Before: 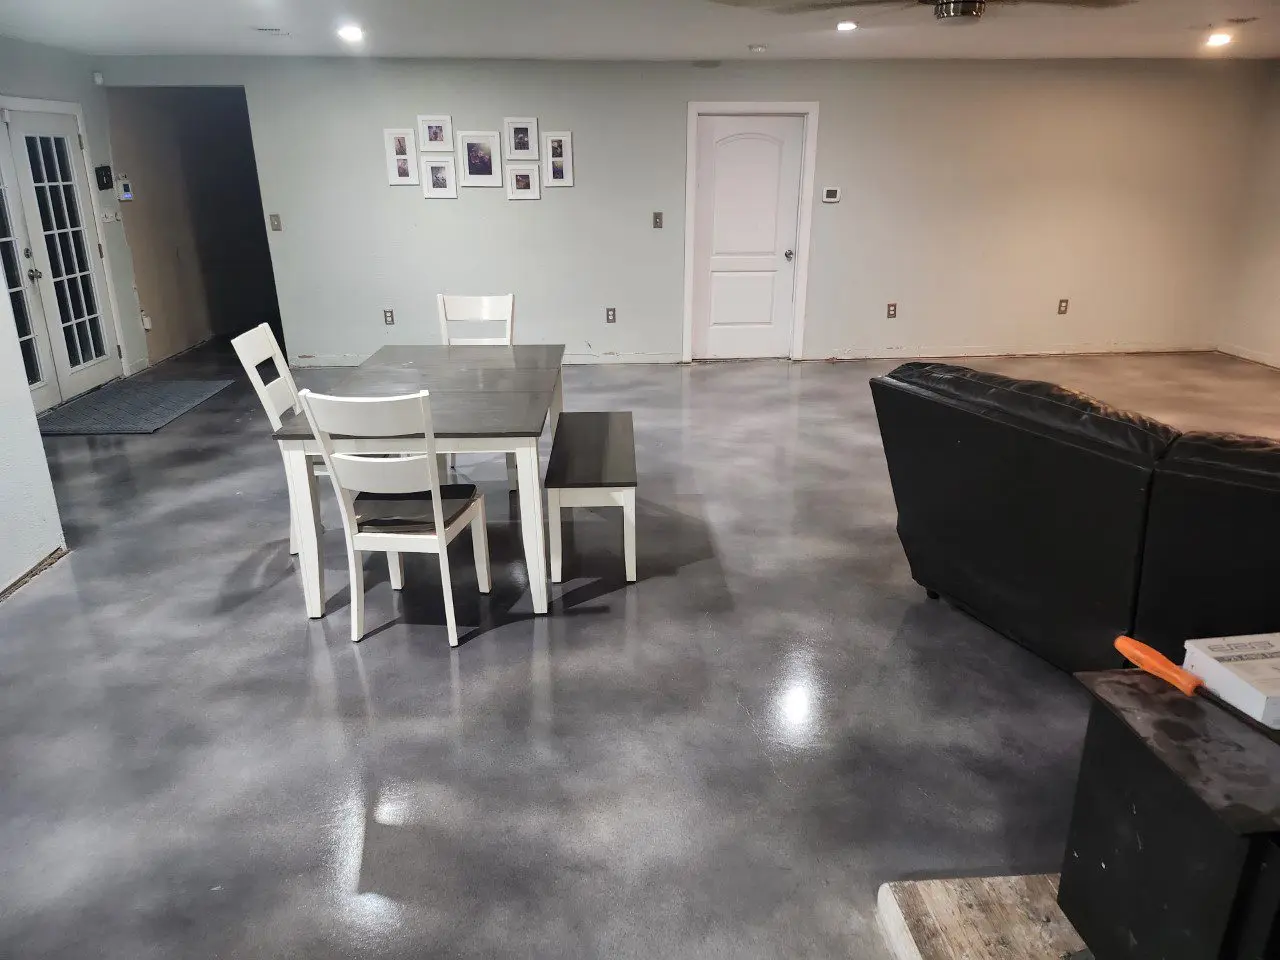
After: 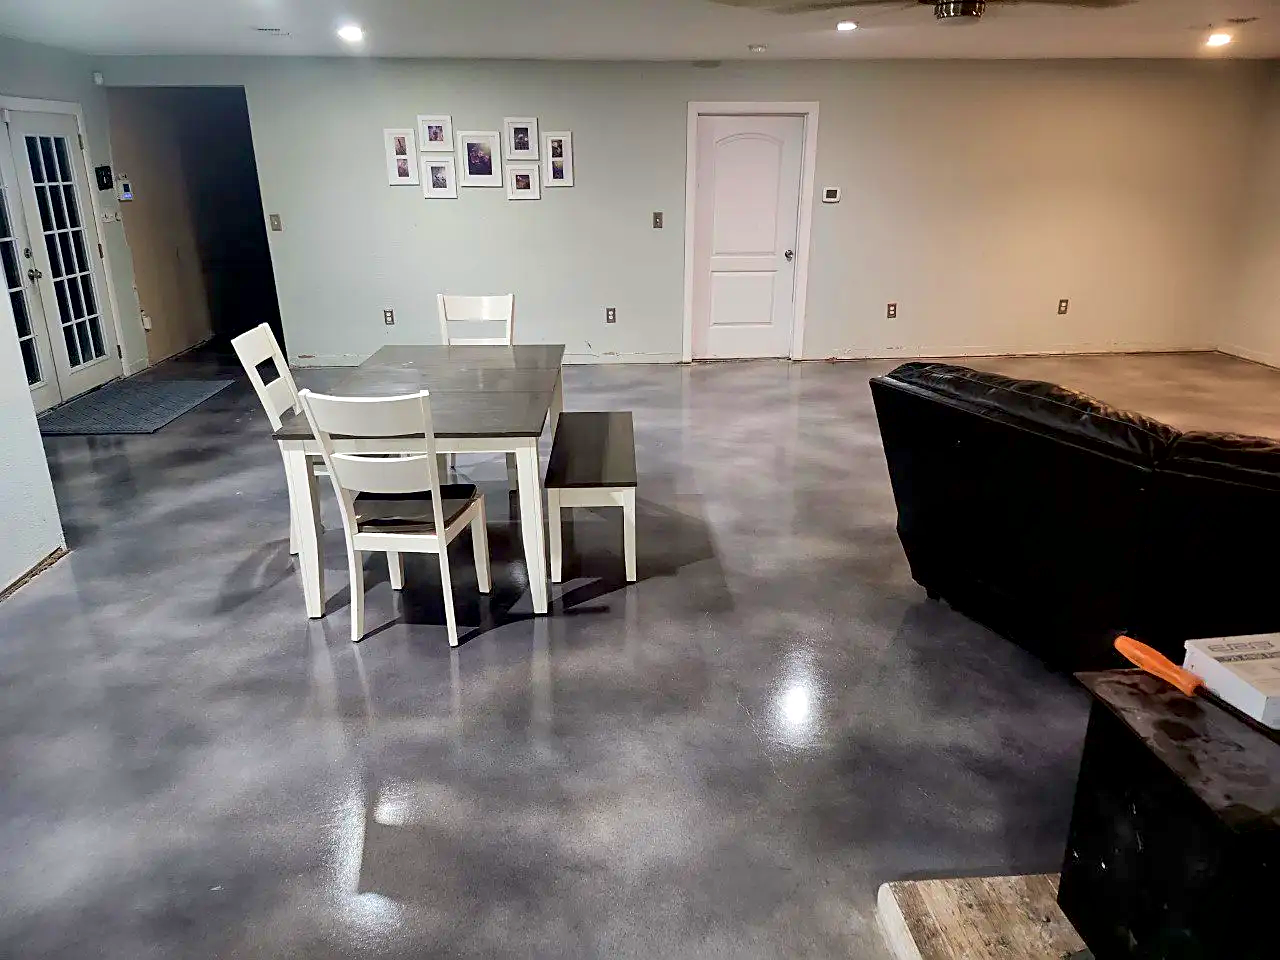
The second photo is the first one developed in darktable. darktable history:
tone equalizer: on, module defaults
sharpen: on, module defaults
exposure: black level correction 0.012, compensate highlight preservation false
velvia: strength 36.57%
